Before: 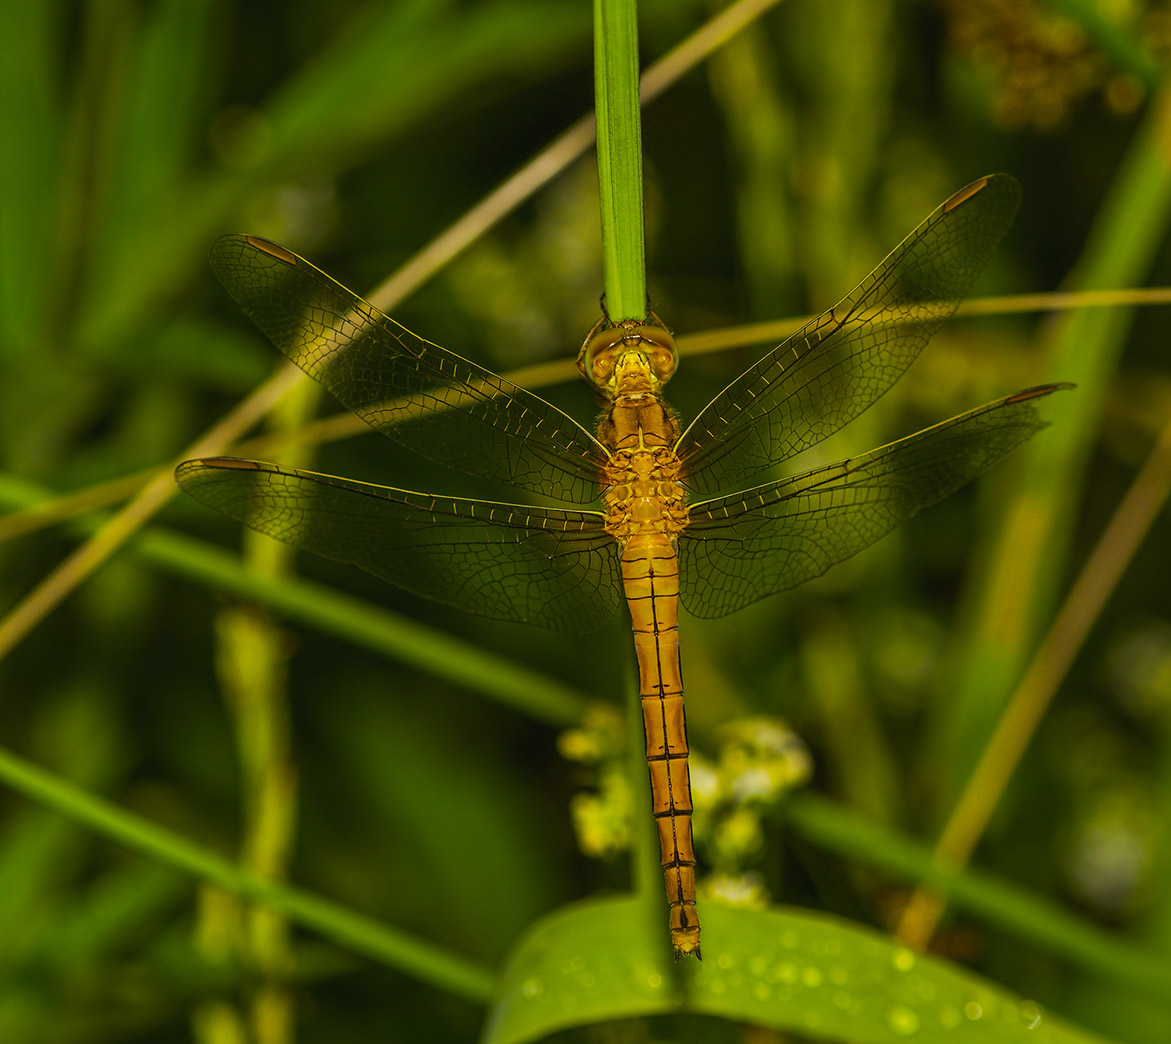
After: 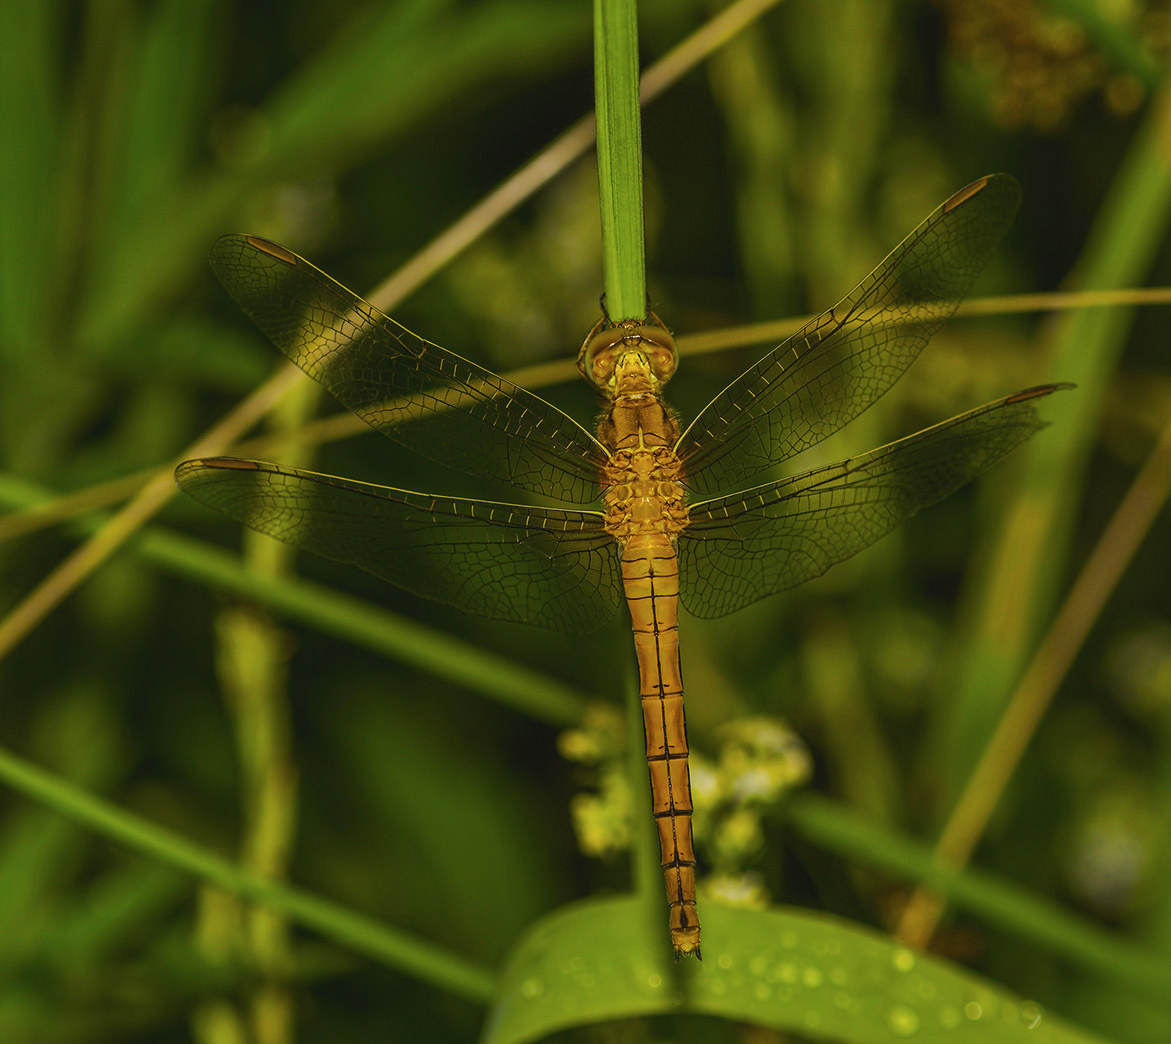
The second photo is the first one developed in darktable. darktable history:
contrast brightness saturation: contrast -0.084, brightness -0.038, saturation -0.111
